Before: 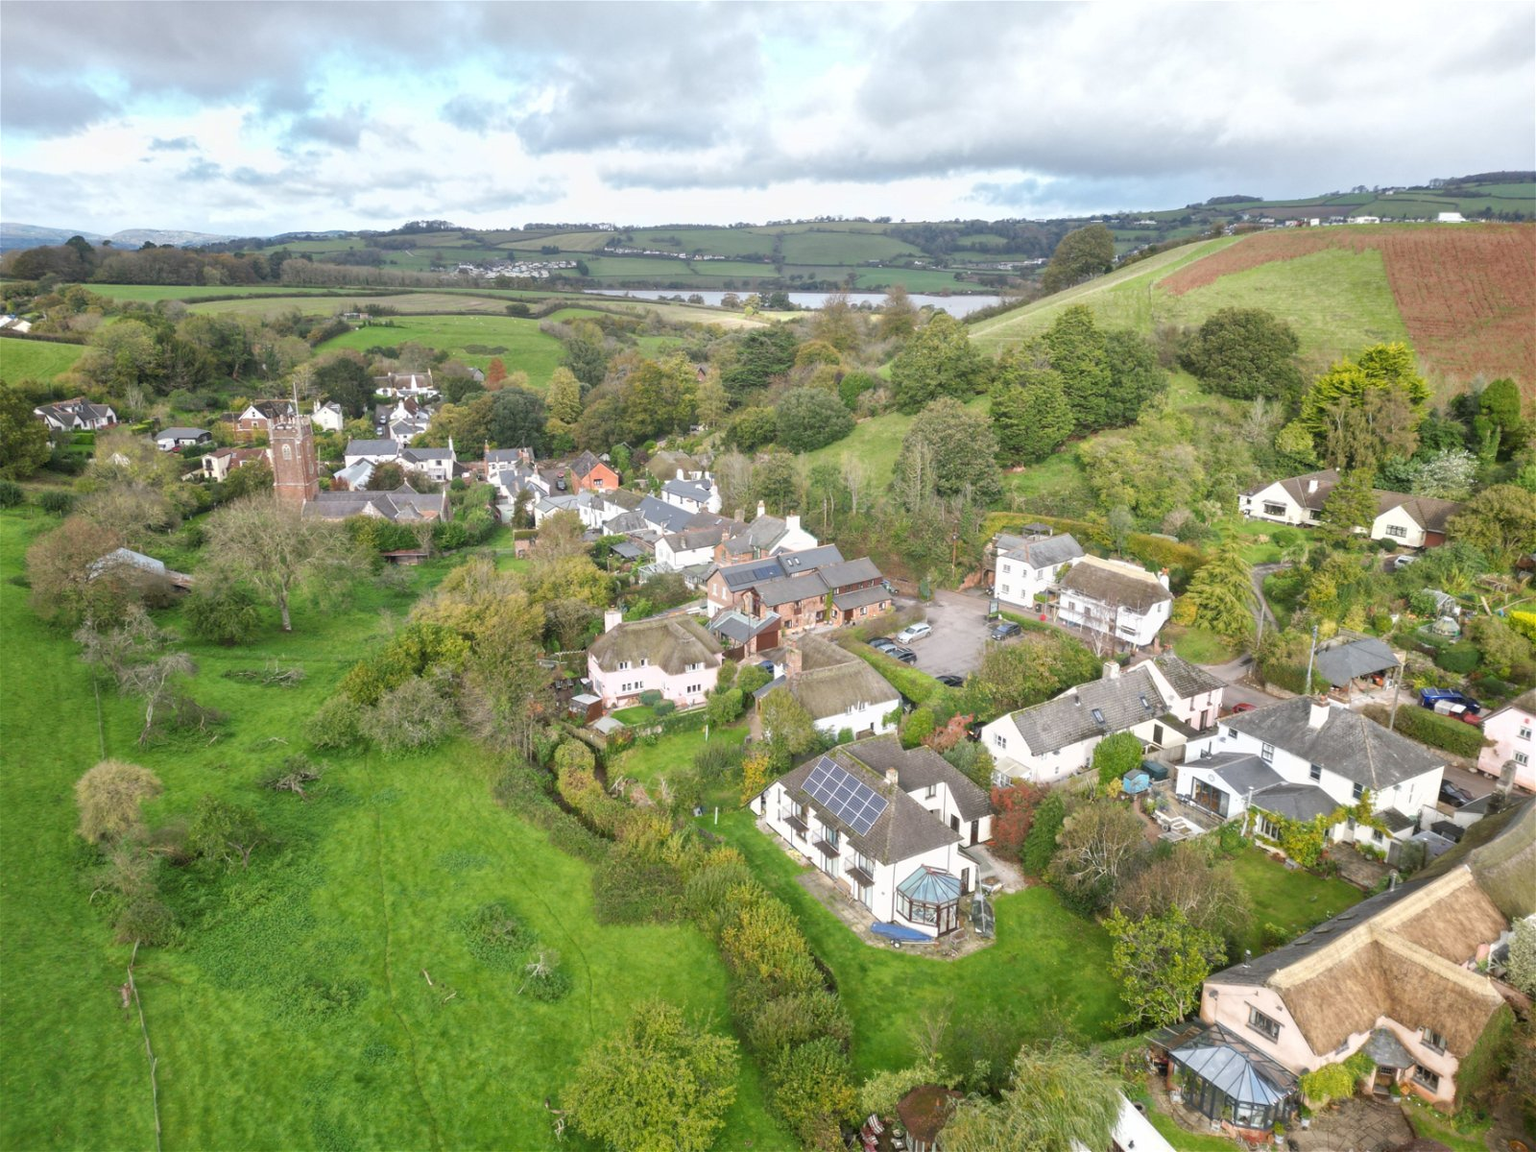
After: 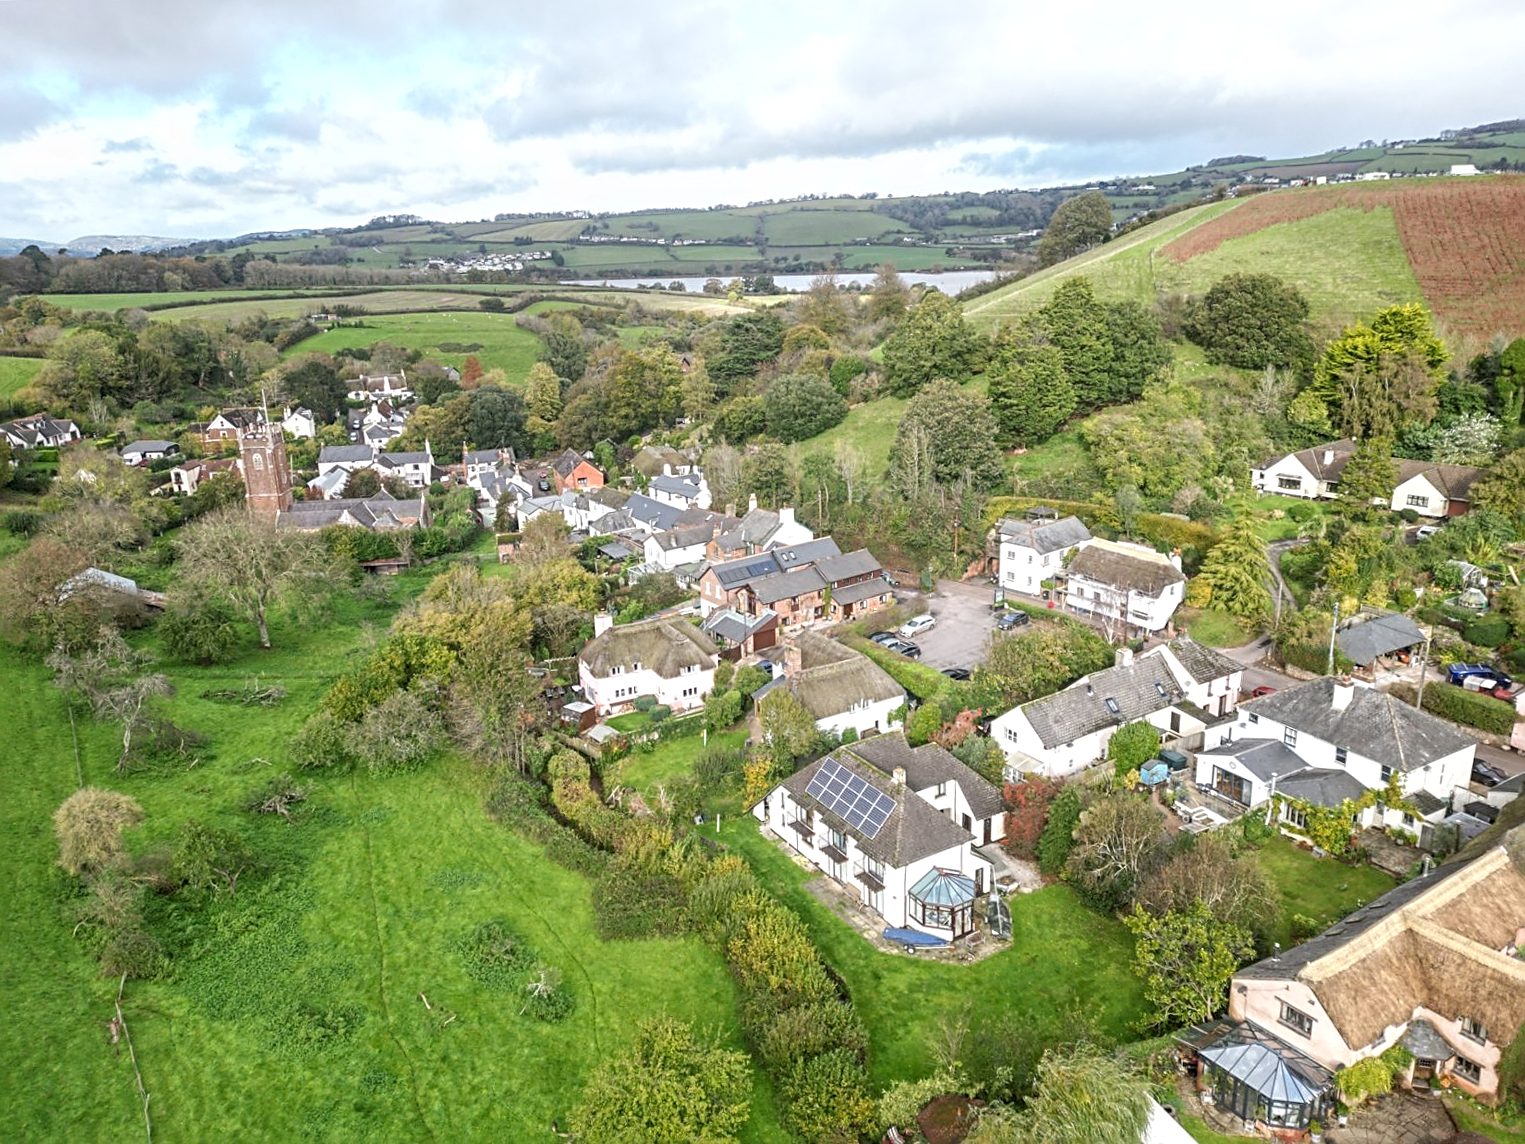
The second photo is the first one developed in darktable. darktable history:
local contrast: on, module defaults
sharpen: radius 2.584, amount 0.688
shadows and highlights: shadows -24.28, highlights 49.77, soften with gaussian
rotate and perspective: rotation -2.12°, lens shift (vertical) 0.009, lens shift (horizontal) -0.008, automatic cropping original format, crop left 0.036, crop right 0.964, crop top 0.05, crop bottom 0.959
tone equalizer: on, module defaults
